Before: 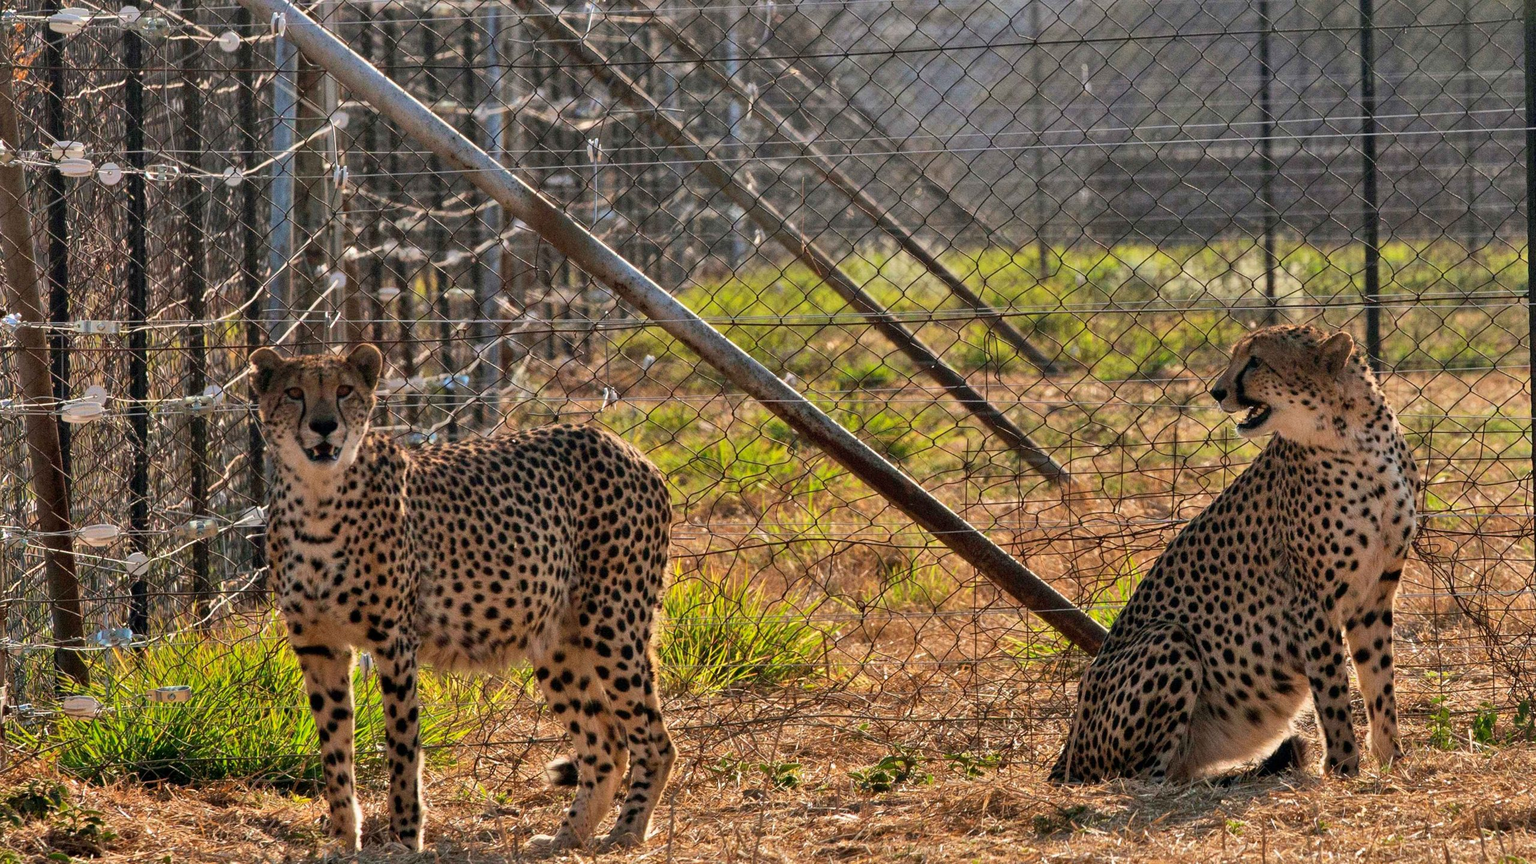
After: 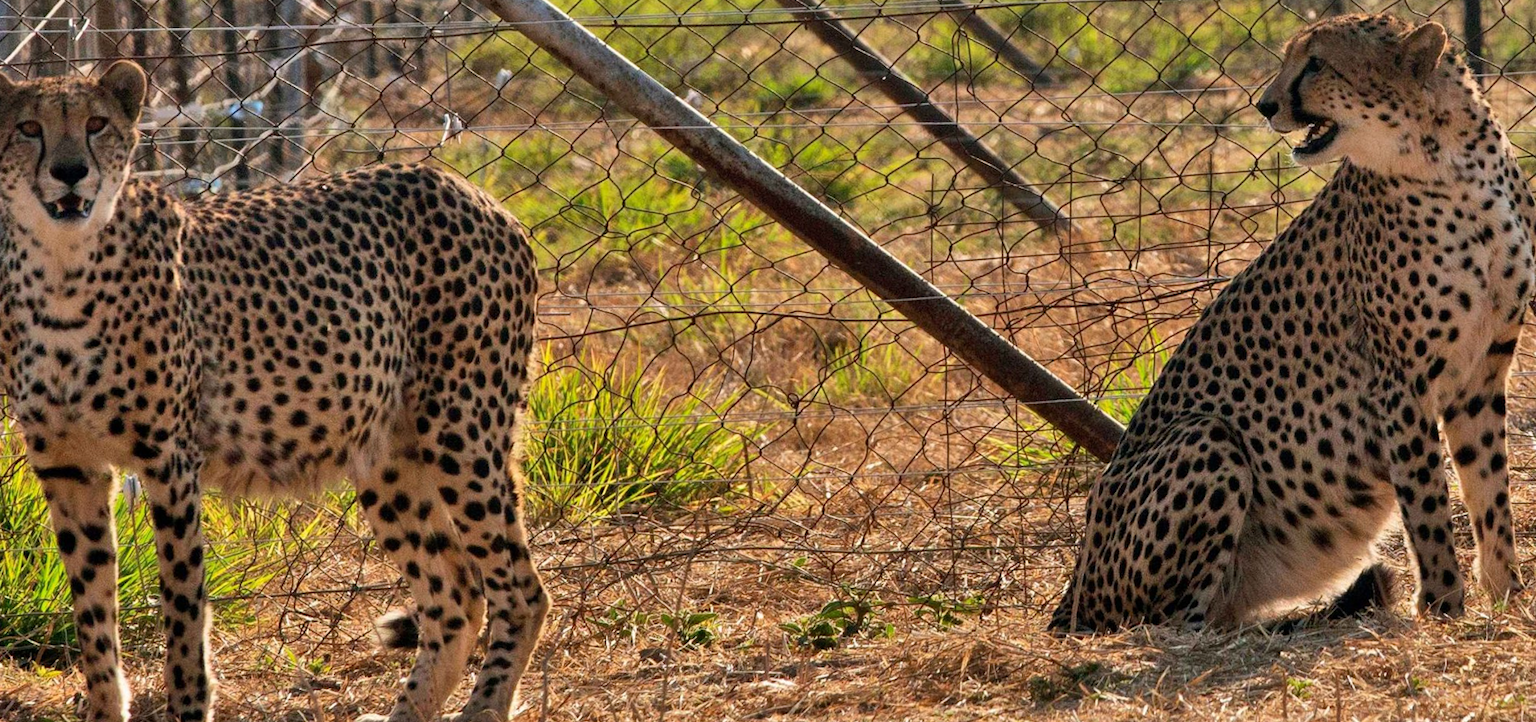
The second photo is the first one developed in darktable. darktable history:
shadows and highlights: radius 264.75, soften with gaussian
crop and rotate: left 17.299%, top 35.115%, right 7.015%, bottom 1.024%
rotate and perspective: rotation -1°, crop left 0.011, crop right 0.989, crop top 0.025, crop bottom 0.975
